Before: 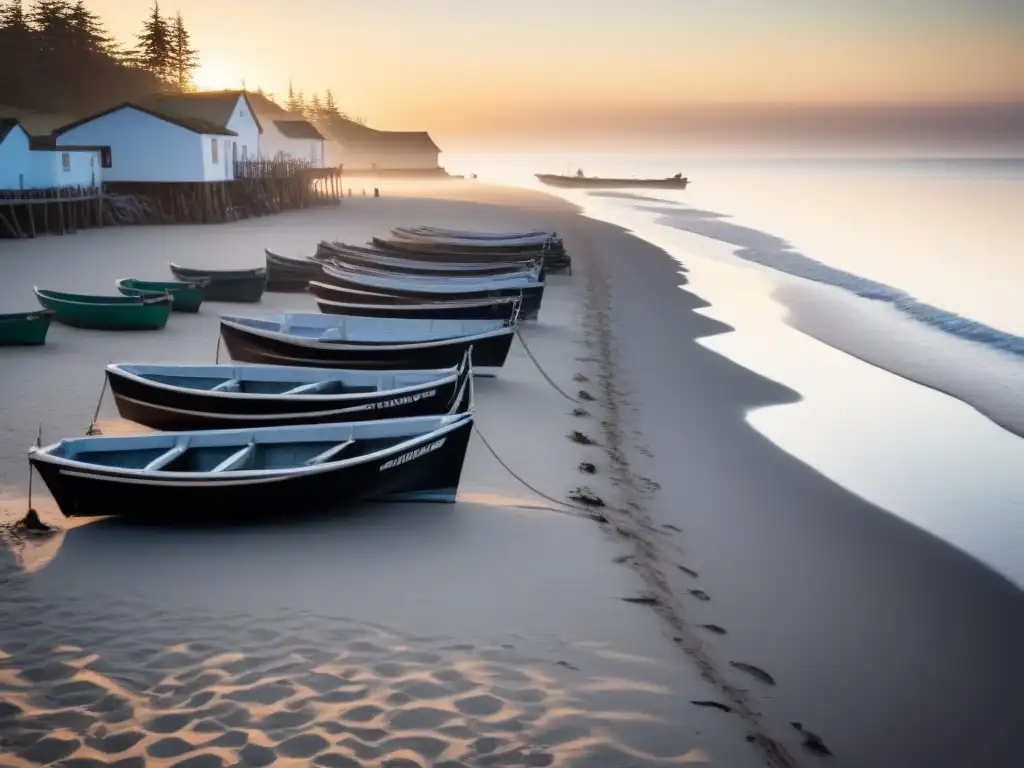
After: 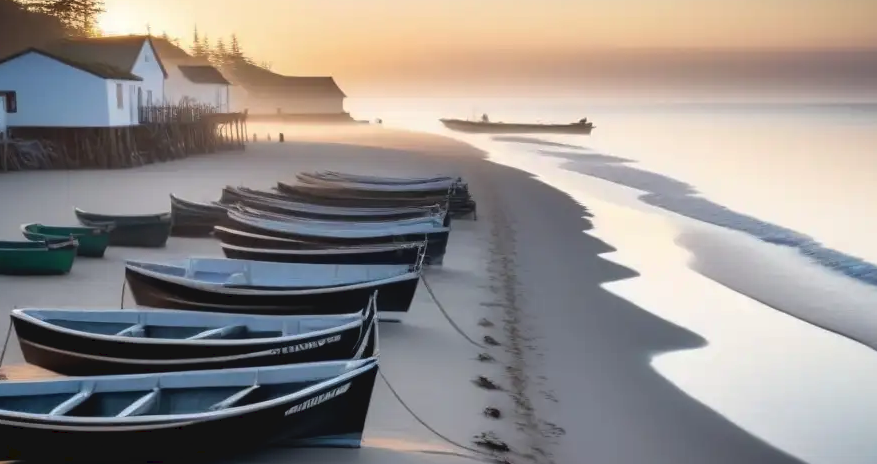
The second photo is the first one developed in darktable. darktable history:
tone curve: curves: ch0 [(0, 0) (0.003, 0.051) (0.011, 0.054) (0.025, 0.056) (0.044, 0.07) (0.069, 0.092) (0.1, 0.119) (0.136, 0.149) (0.177, 0.189) (0.224, 0.231) (0.277, 0.278) (0.335, 0.329) (0.399, 0.386) (0.468, 0.454) (0.543, 0.524) (0.623, 0.603) (0.709, 0.687) (0.801, 0.776) (0.898, 0.878) (1, 1)], preserve colors none
crop and rotate: left 9.345%, top 7.22%, right 4.982%, bottom 32.331%
